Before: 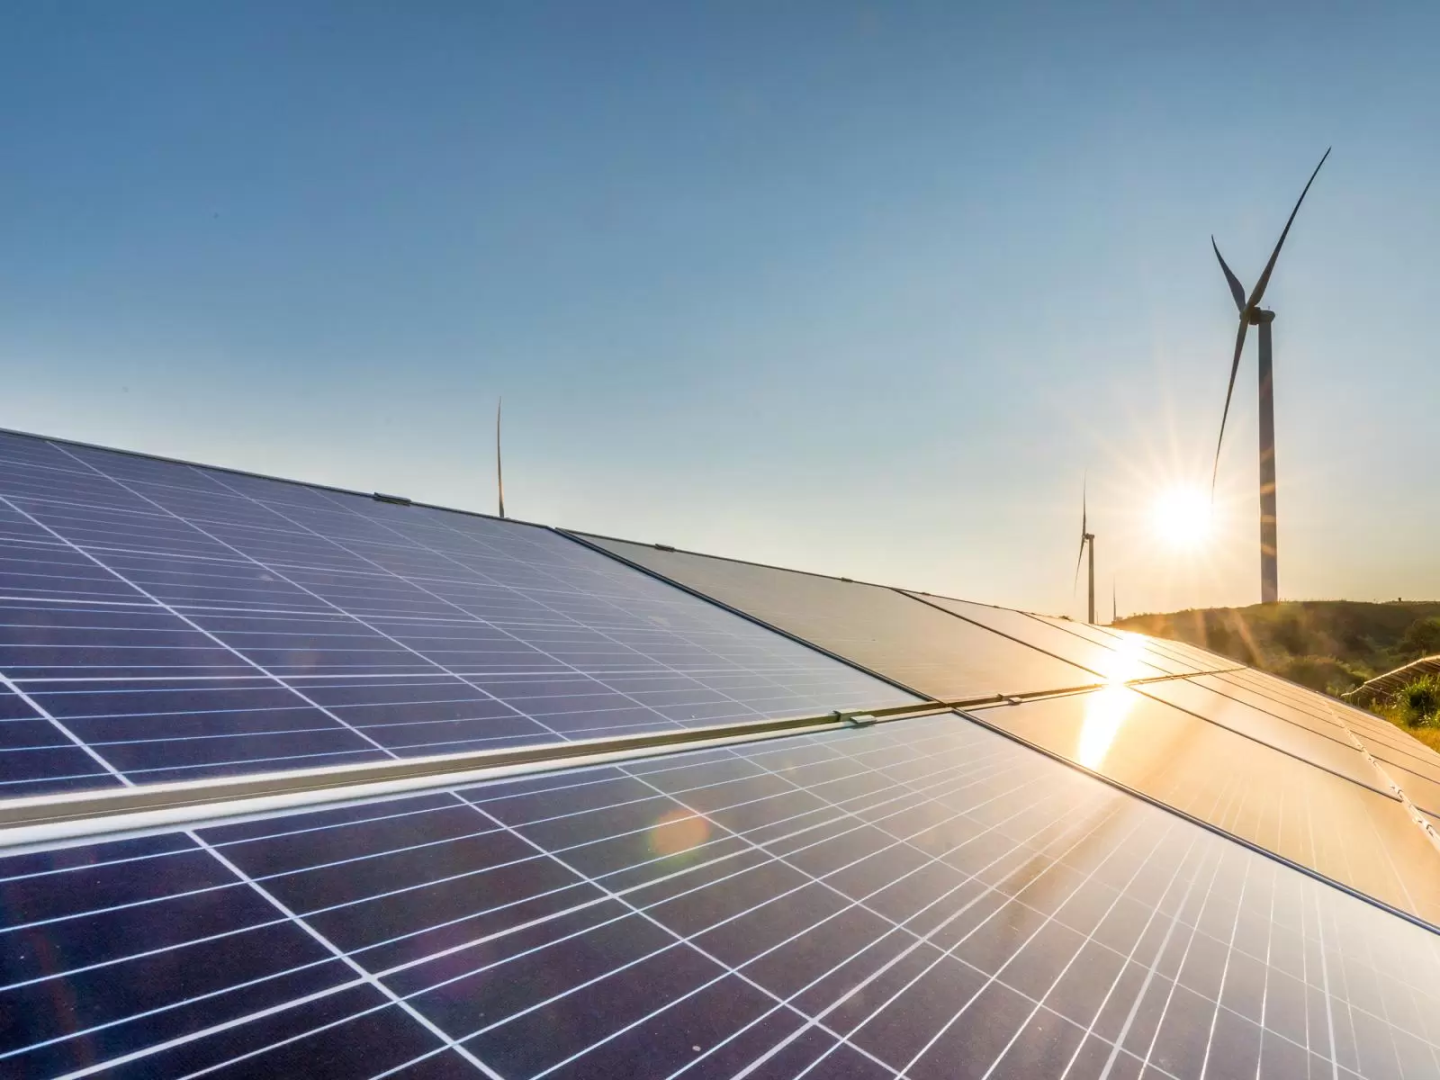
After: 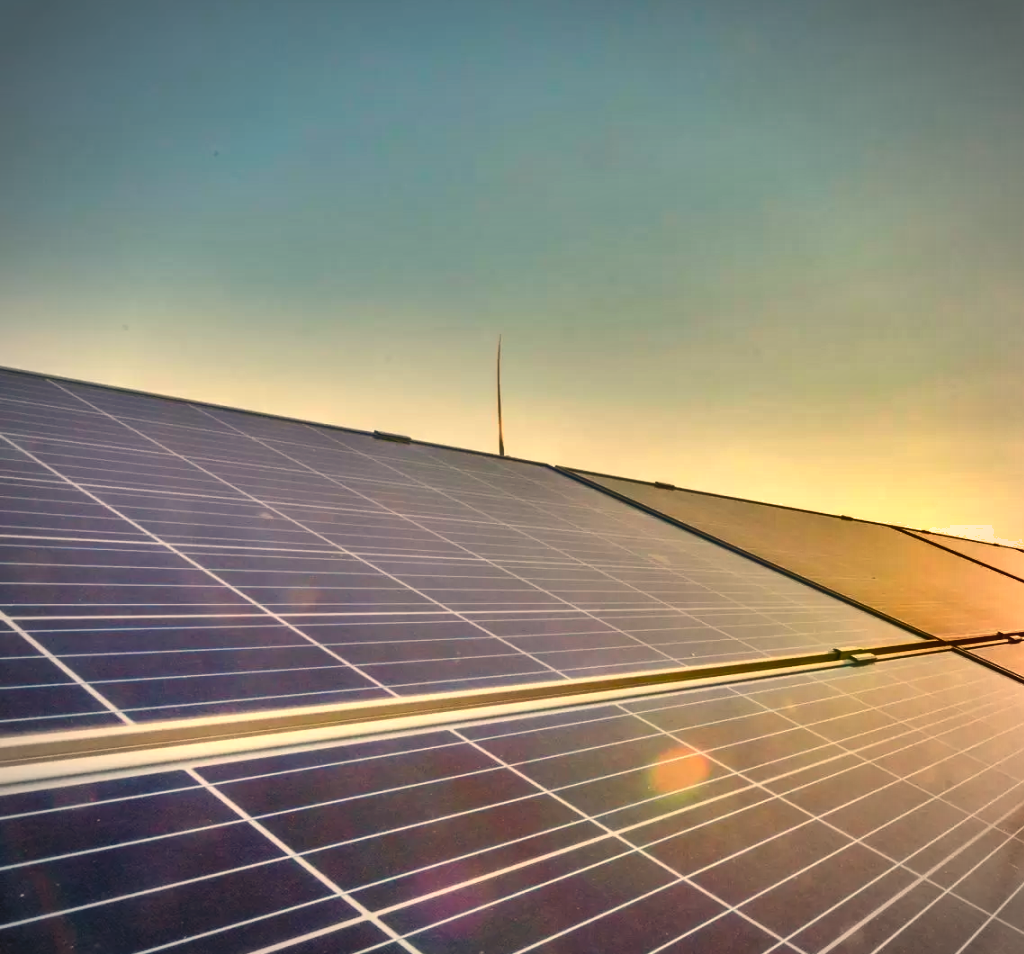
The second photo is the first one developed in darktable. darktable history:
tone equalizer: -8 EV -0.75 EV, -7 EV -0.7 EV, -6 EV -0.6 EV, -5 EV -0.4 EV, -3 EV 0.4 EV, -2 EV 0.6 EV, -1 EV 0.7 EV, +0 EV 0.75 EV, edges refinement/feathering 500, mask exposure compensation -1.57 EV, preserve details no
contrast brightness saturation: contrast -0.19, saturation 0.19
color balance rgb: perceptual saturation grading › global saturation 20%, perceptual saturation grading › highlights -25%, perceptual saturation grading › shadows 25%
vignetting: unbound false
crop: top 5.803%, right 27.864%, bottom 5.804%
white balance: red 1.138, green 0.996, blue 0.812
shadows and highlights: radius 100.41, shadows 50.55, highlights -64.36, highlights color adjustment 49.82%, soften with gaussian
